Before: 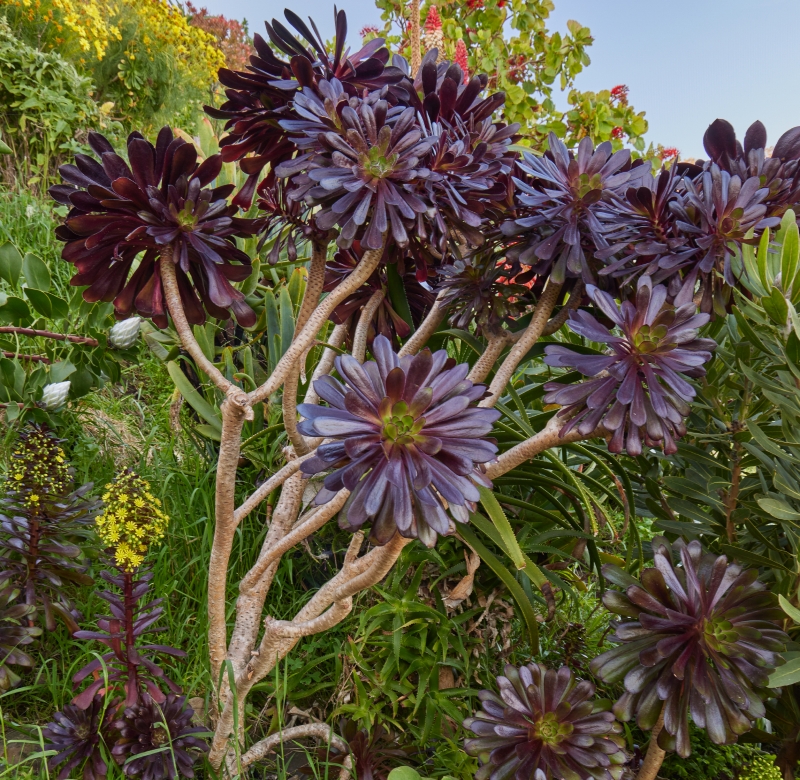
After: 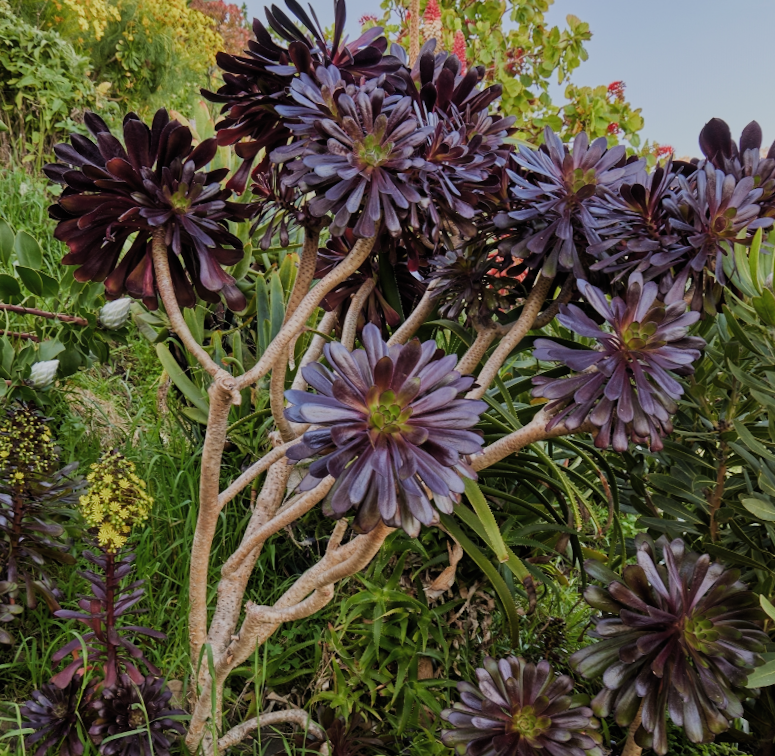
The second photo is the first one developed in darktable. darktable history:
crop and rotate: angle -1.76°
filmic rgb: black relative exposure -7.65 EV, white relative exposure 4.56 EV, threshold 3 EV, hardness 3.61, color science v4 (2020), enable highlight reconstruction true
